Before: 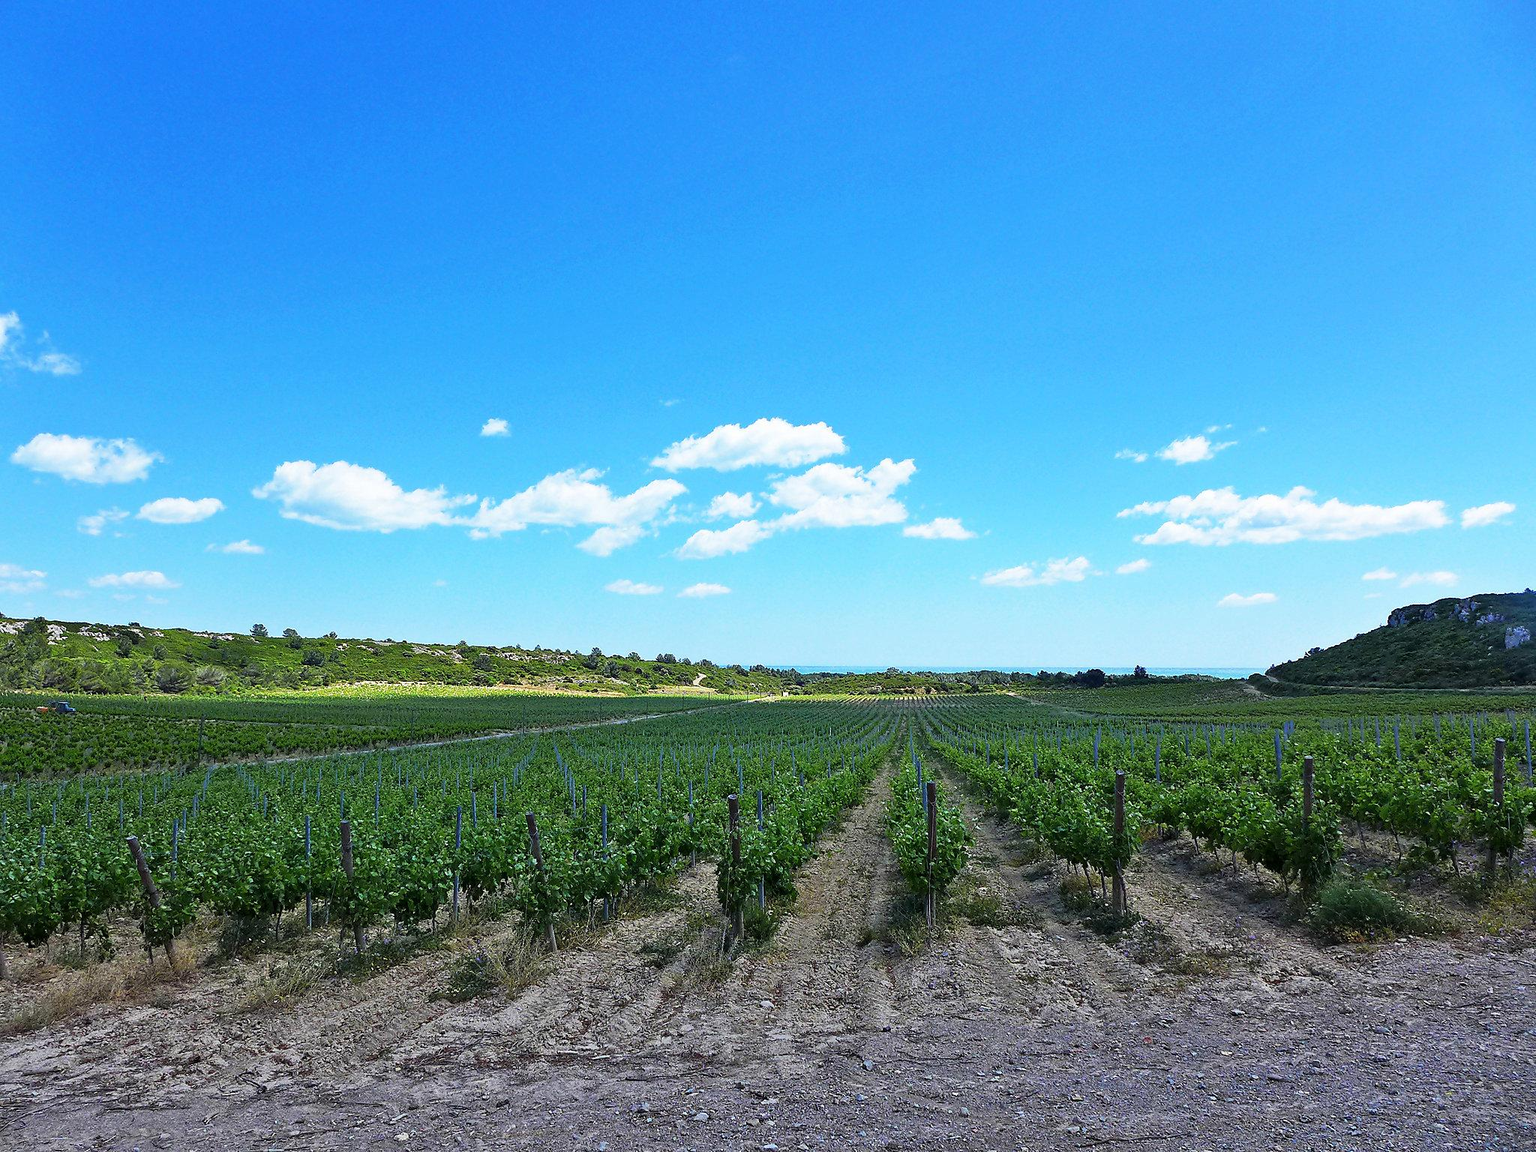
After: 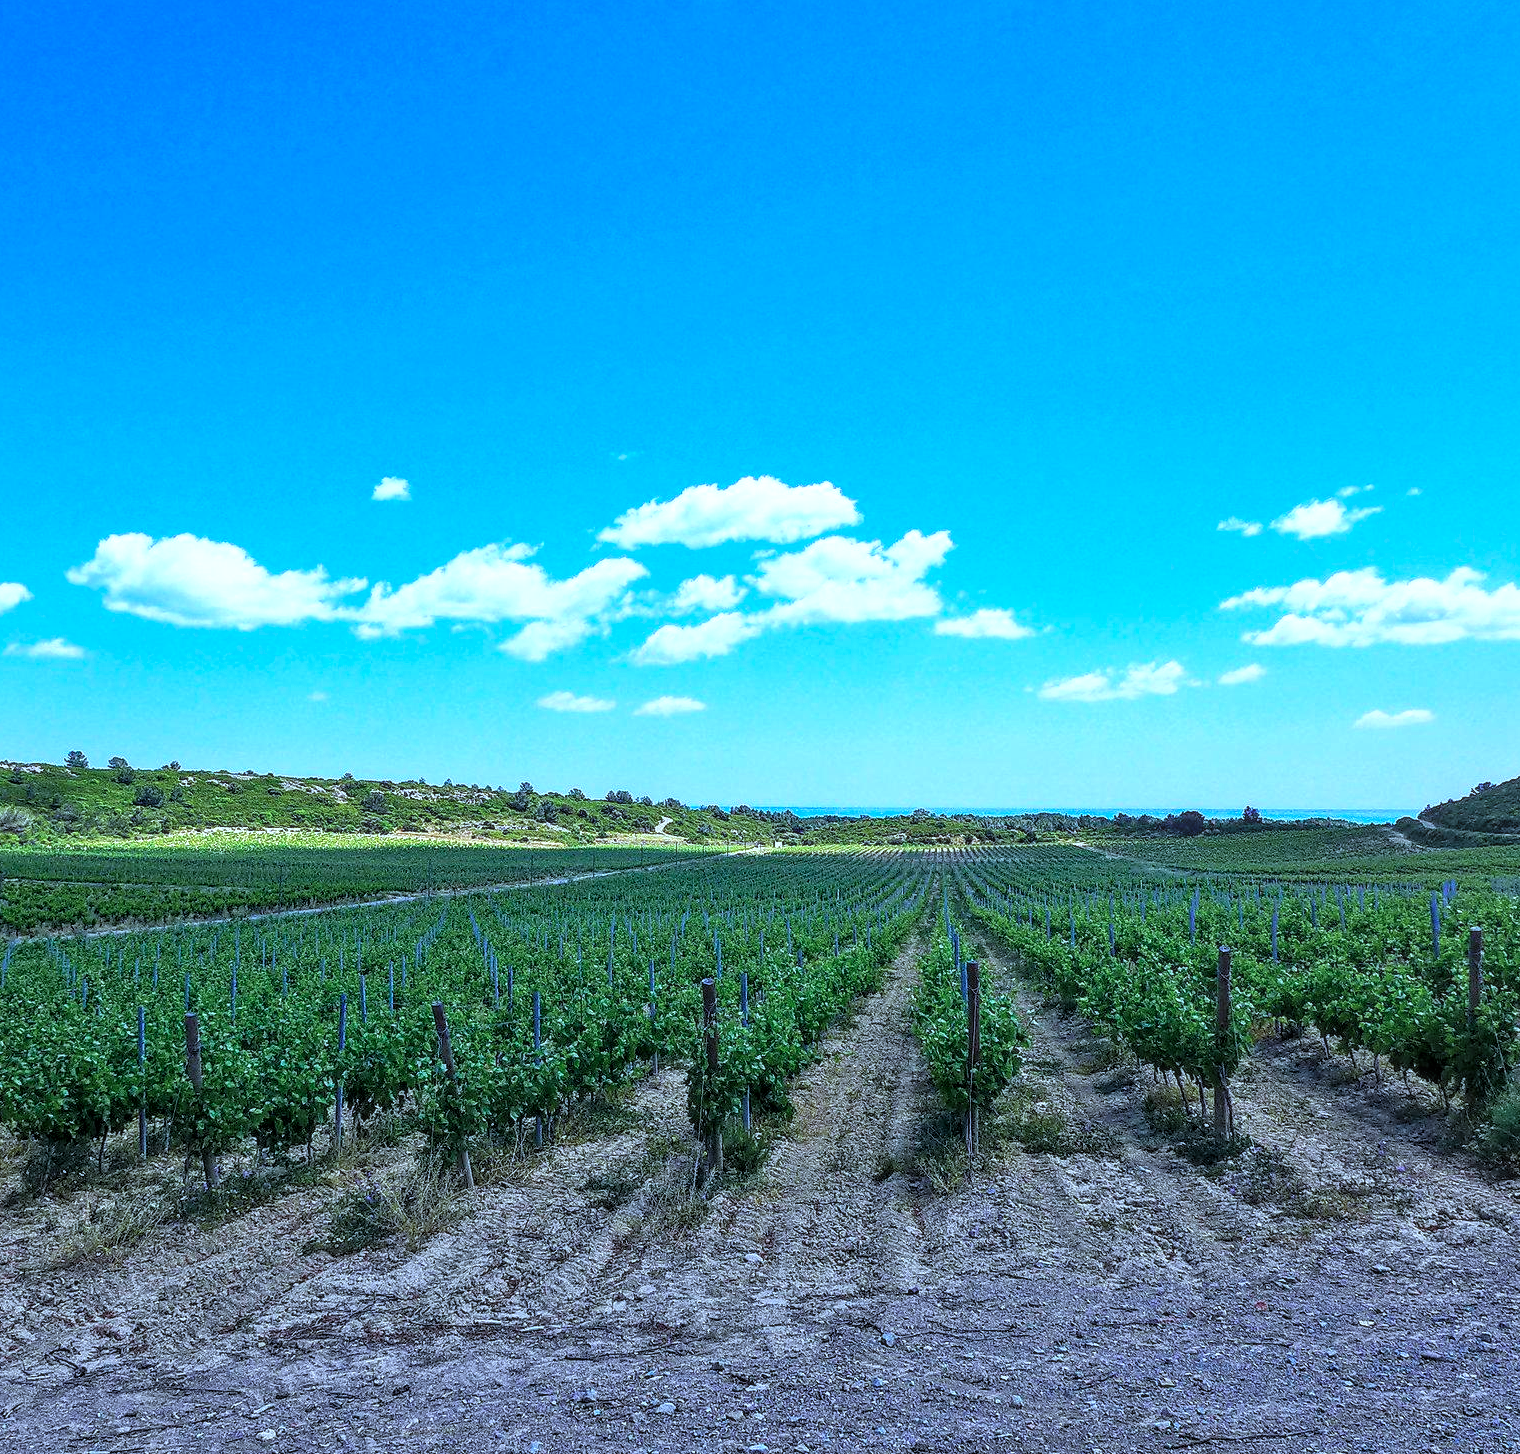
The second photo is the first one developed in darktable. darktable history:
color calibration: gray › normalize channels true, illuminant custom, x 0.389, y 0.387, temperature 3845.58 K, gamut compression 0.019
local contrast: highlights 6%, shadows 6%, detail 134%
crop and rotate: left 13.155%, top 5.308%, right 12.586%
levels: levels [0.016, 0.484, 0.953]
